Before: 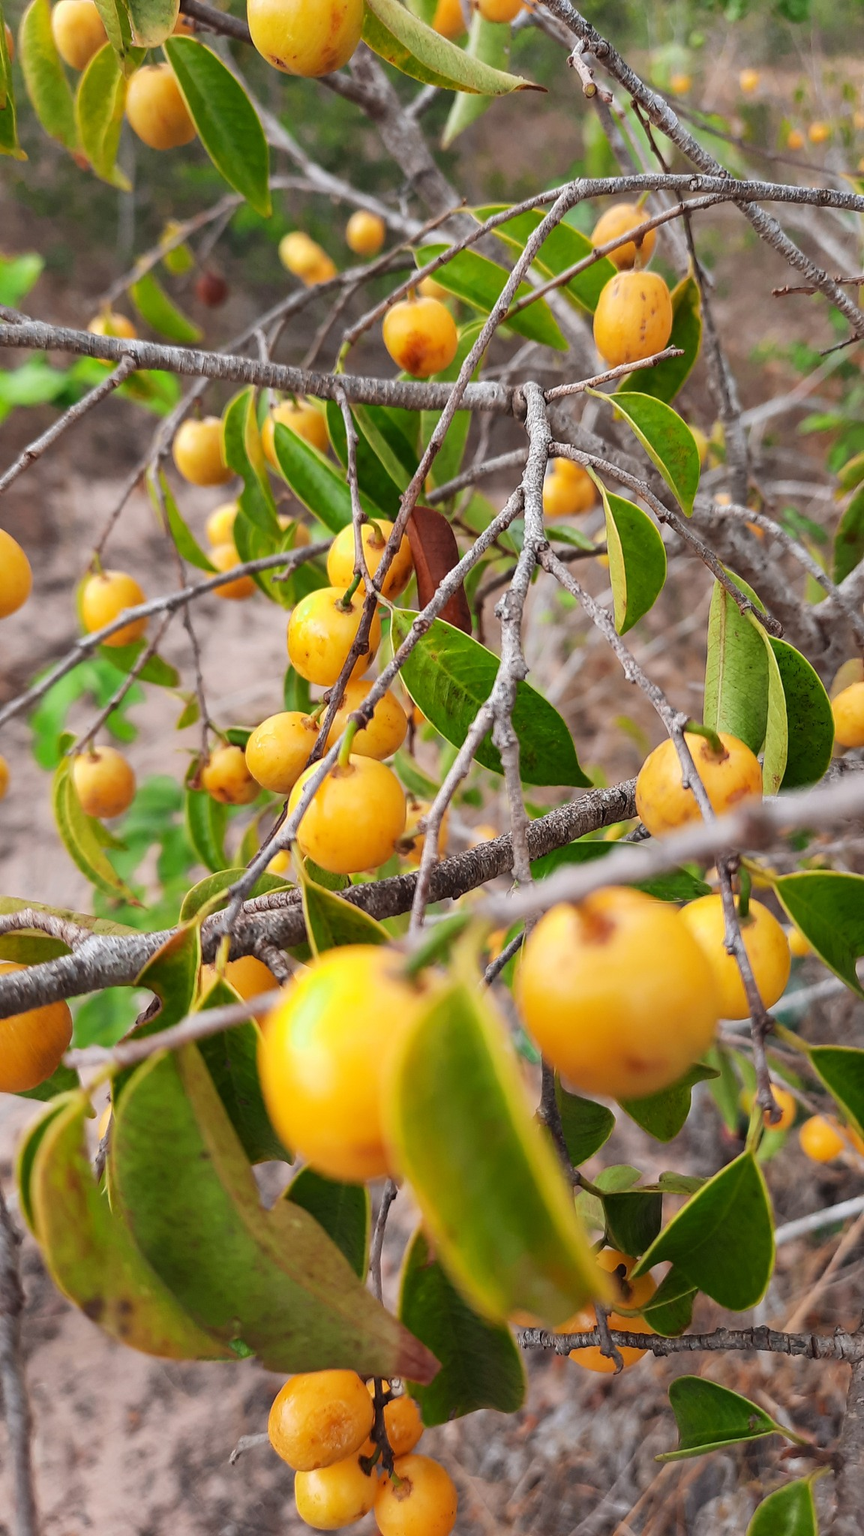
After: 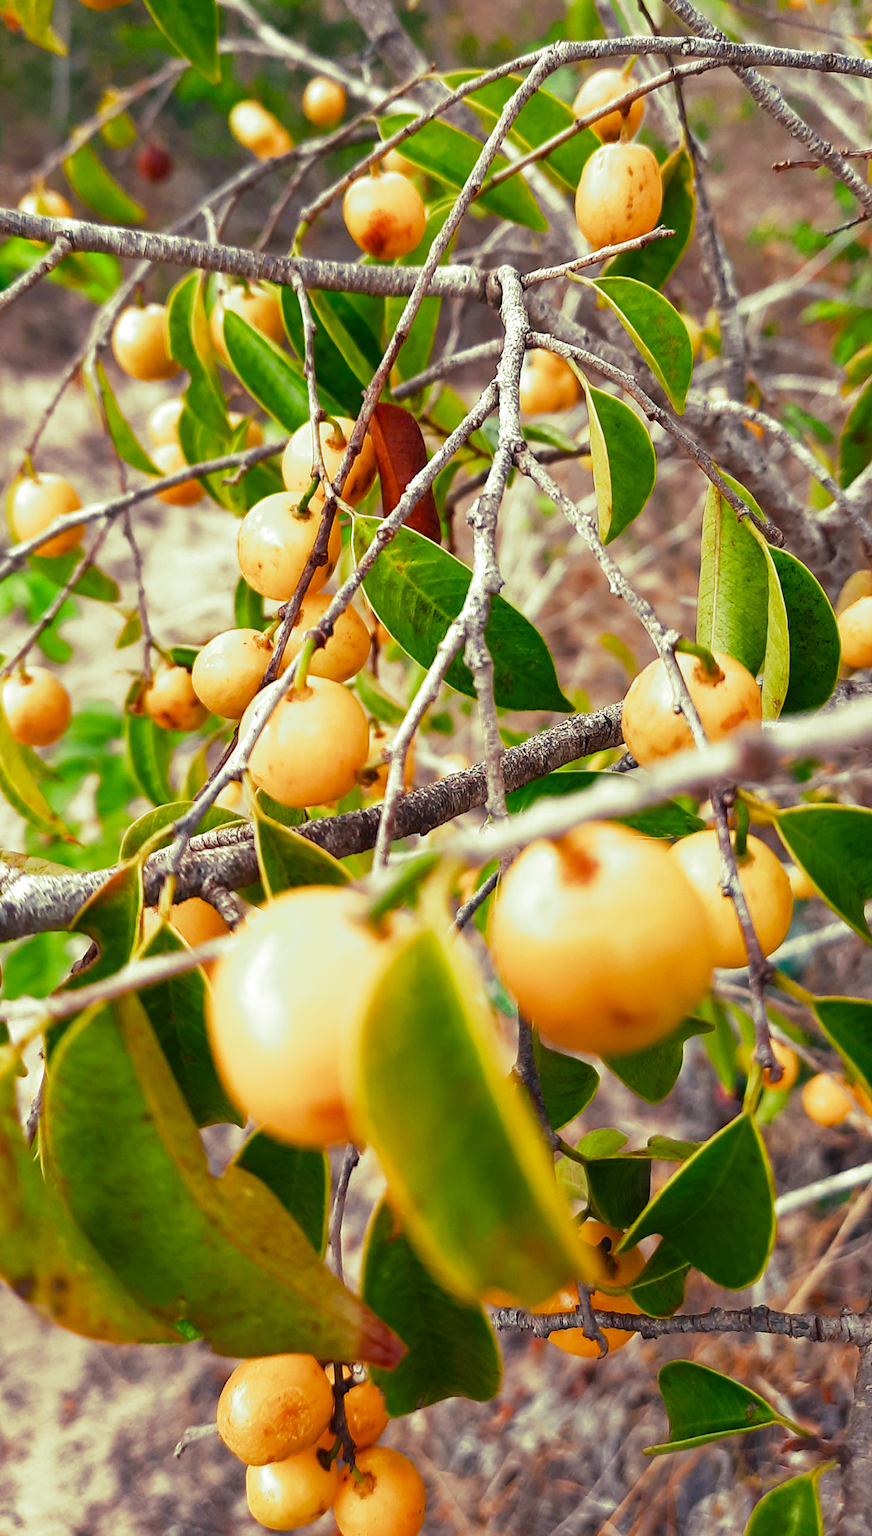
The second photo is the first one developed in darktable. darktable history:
split-toning: shadows › hue 290.82°, shadows › saturation 0.34, highlights › saturation 0.38, balance 0, compress 50%
color balance rgb: shadows lift › chroma 4.21%, shadows lift › hue 252.22°, highlights gain › chroma 1.36%, highlights gain › hue 50.24°, perceptual saturation grading › mid-tones 6.33%, perceptual saturation grading › shadows 72.44%, perceptual brilliance grading › highlights 11.59%, contrast 5.05%
crop and rotate: left 8.262%, top 9.226%
local contrast: mode bilateral grid, contrast 100, coarseness 100, detail 91%, midtone range 0.2
color correction: saturation 1.11
